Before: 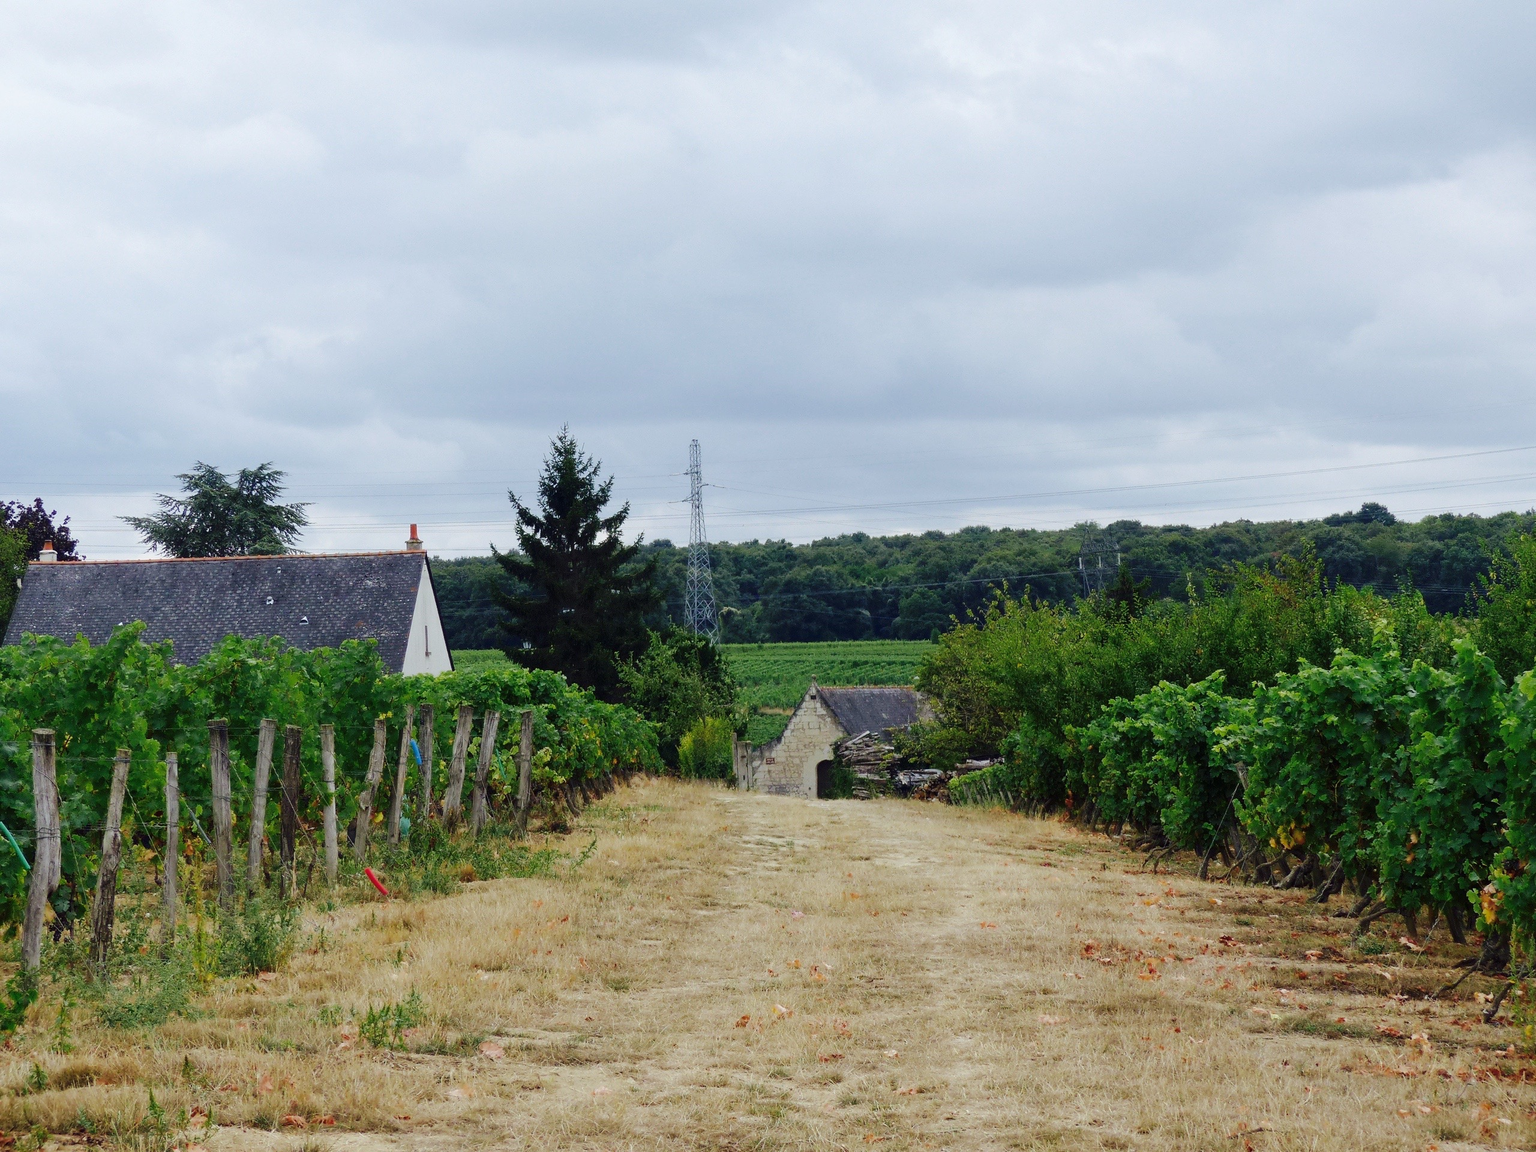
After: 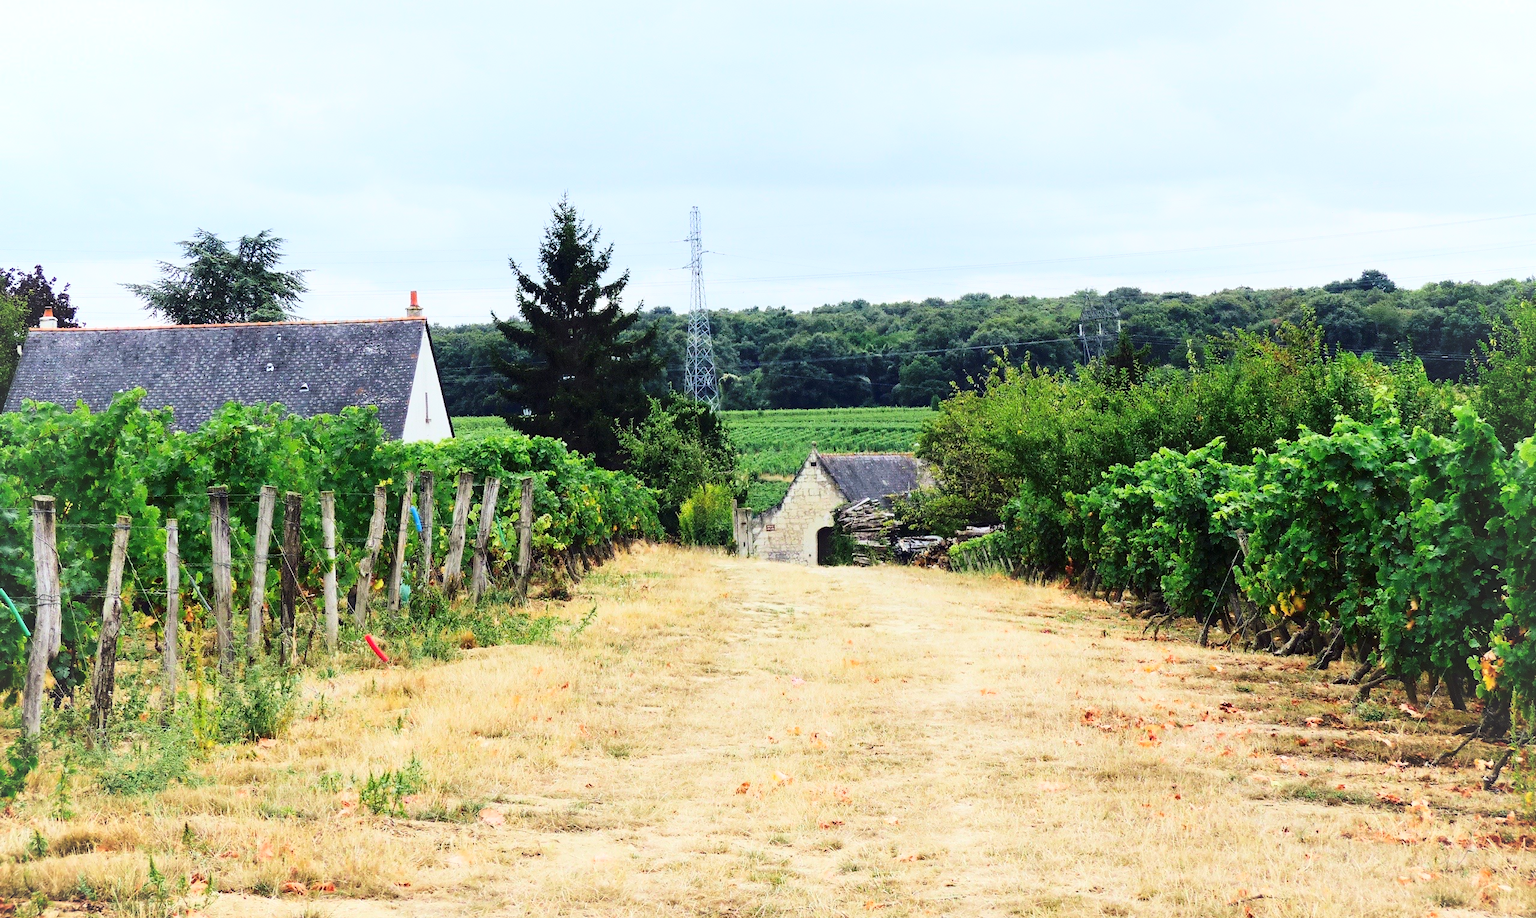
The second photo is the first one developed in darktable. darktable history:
crop and rotate: top 20.301%
vignetting: brightness 0.045, saturation 0, unbound false
base curve: curves: ch0 [(0, 0) (0.018, 0.026) (0.143, 0.37) (0.33, 0.731) (0.458, 0.853) (0.735, 0.965) (0.905, 0.986) (1, 1)]
